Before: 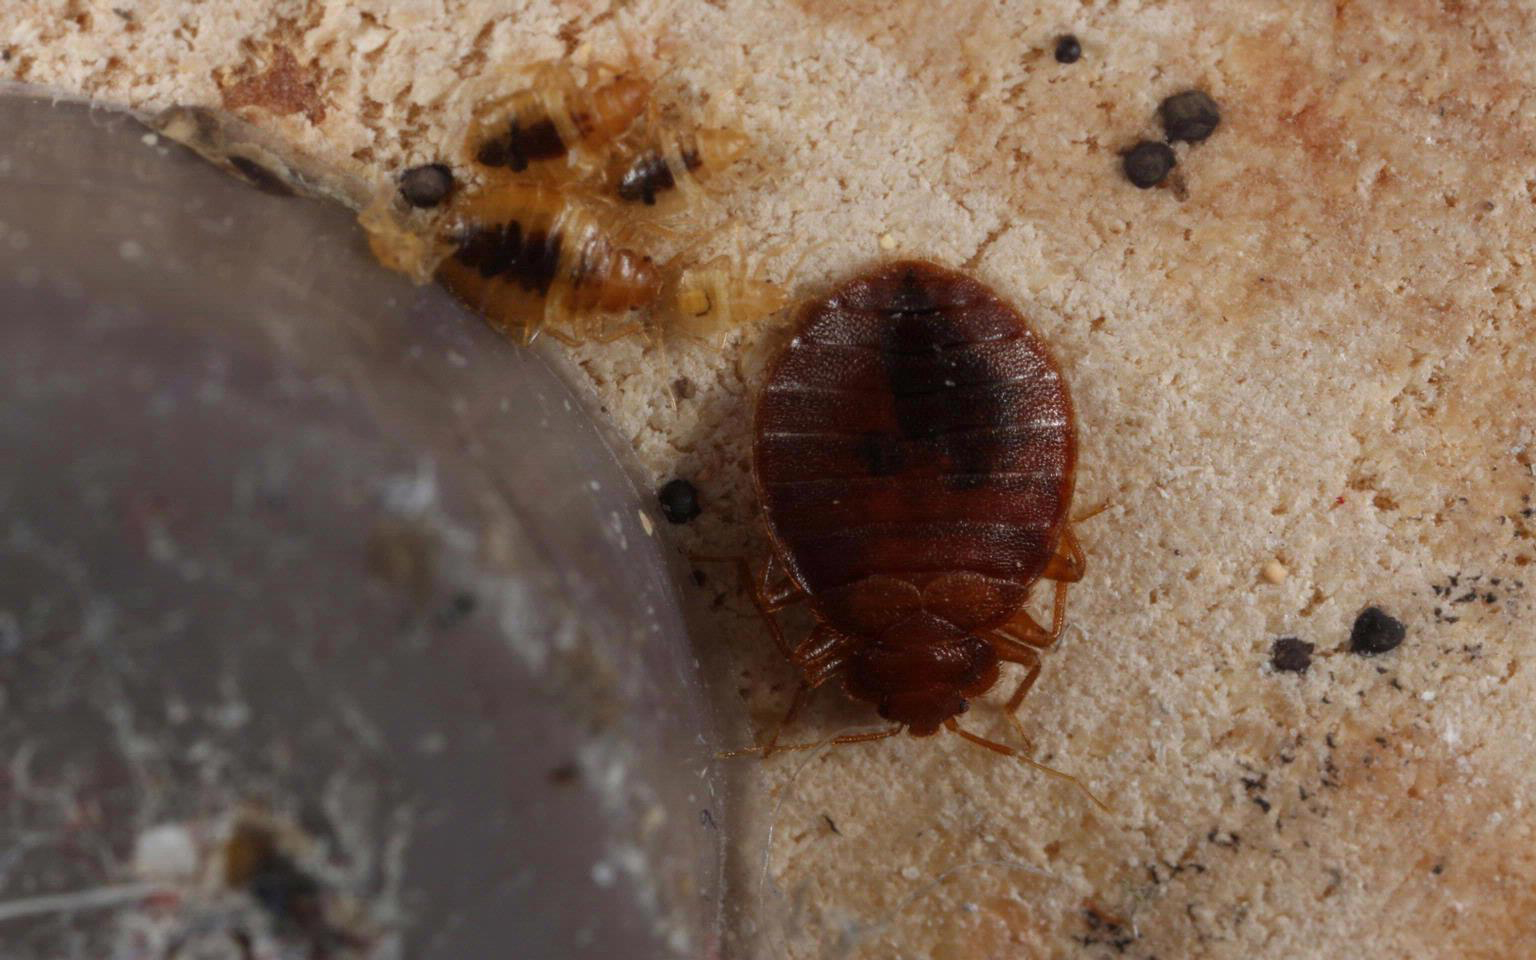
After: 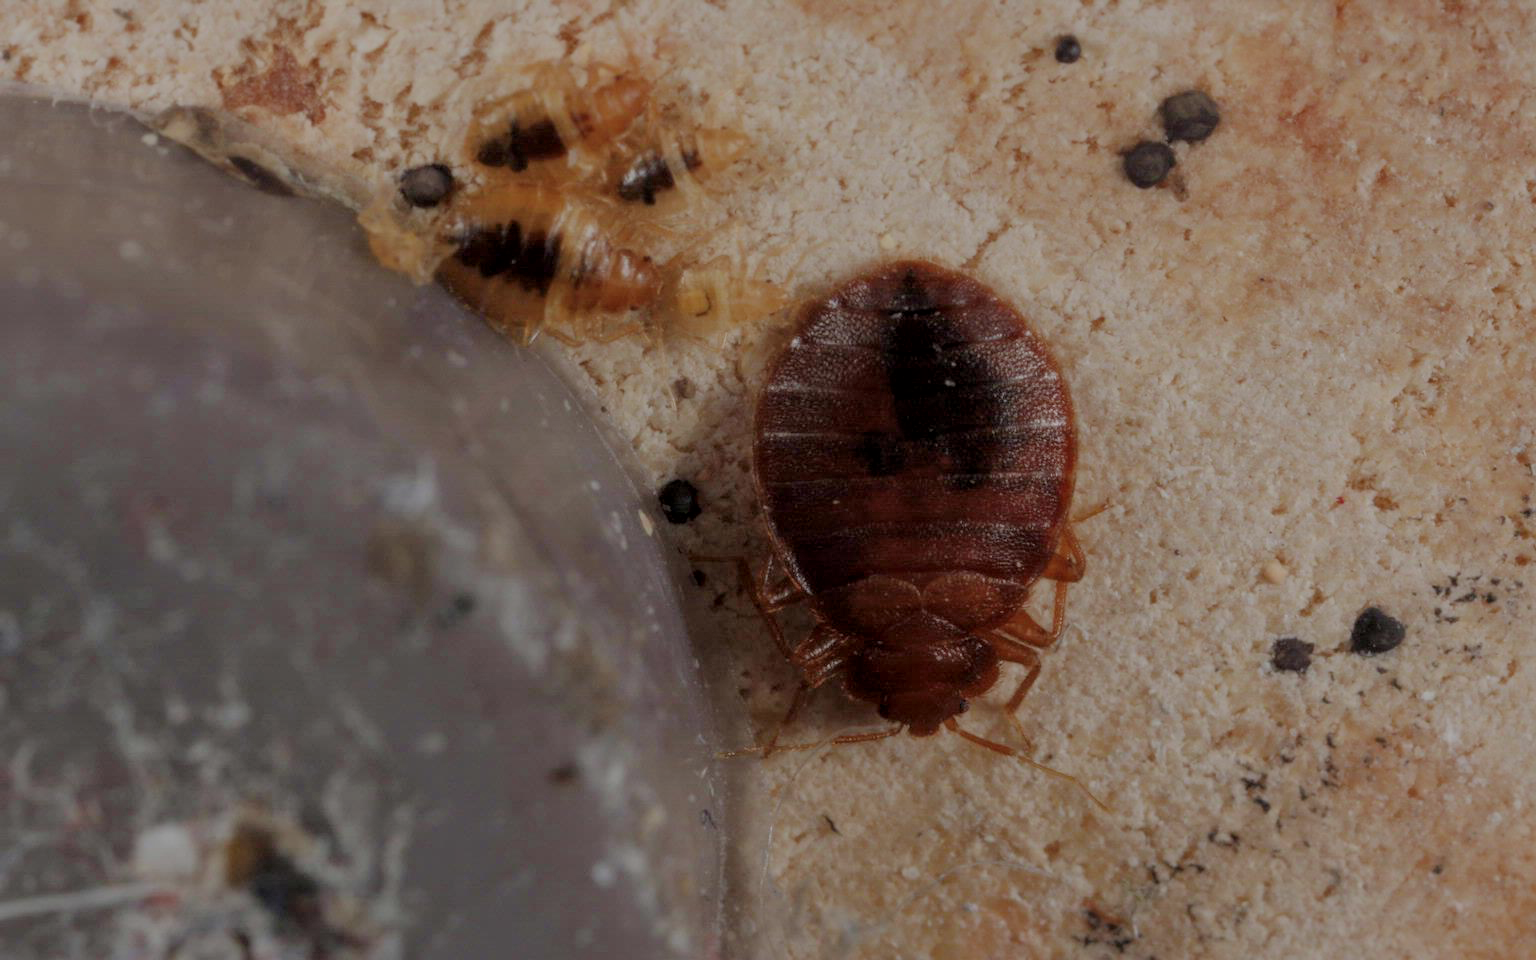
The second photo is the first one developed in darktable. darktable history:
filmic rgb: middle gray luminance 2.76%, black relative exposure -9.96 EV, white relative exposure 7 EV, dynamic range scaling 10.22%, target black luminance 0%, hardness 3.17, latitude 43.44%, contrast 0.67, highlights saturation mix 4.19%, shadows ↔ highlights balance 13.89%
local contrast: mode bilateral grid, contrast 20, coarseness 50, detail 119%, midtone range 0.2
